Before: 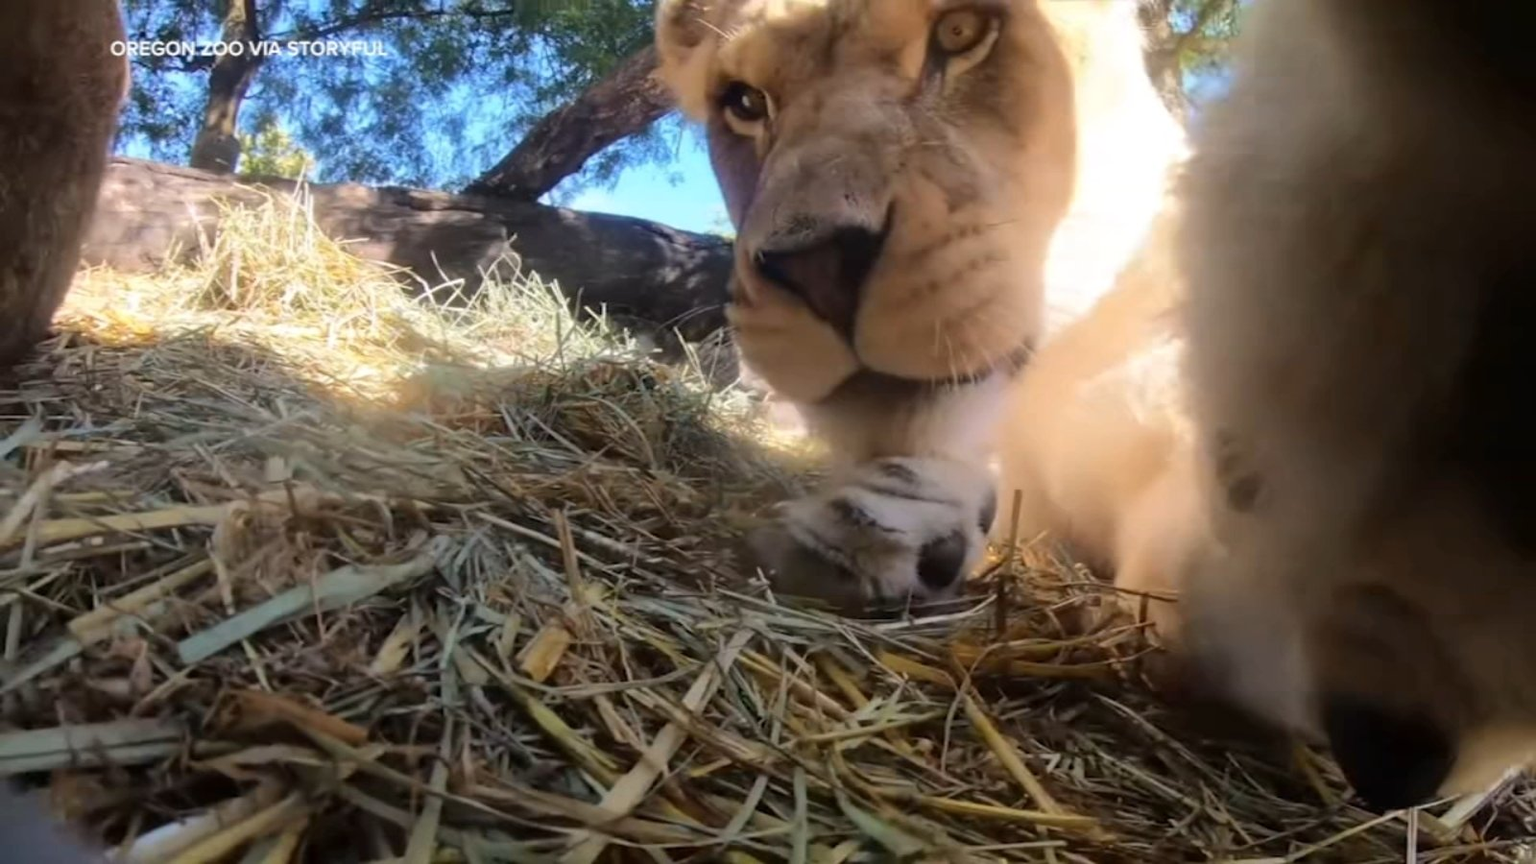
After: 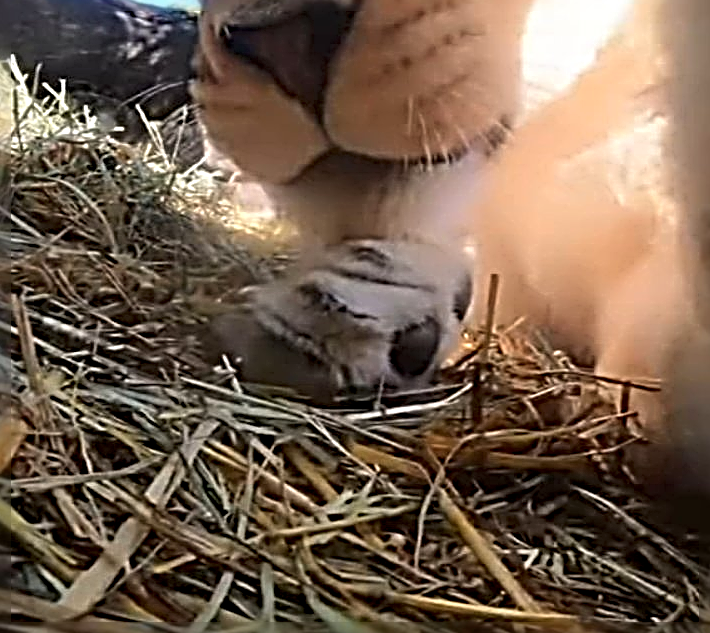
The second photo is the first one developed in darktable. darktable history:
crop: left 35.432%, top 26.233%, right 20.145%, bottom 3.432%
color zones: curves: ch1 [(0.309, 0.524) (0.41, 0.329) (0.508, 0.509)]; ch2 [(0.25, 0.457) (0.75, 0.5)]
sharpen: radius 4.001, amount 2
